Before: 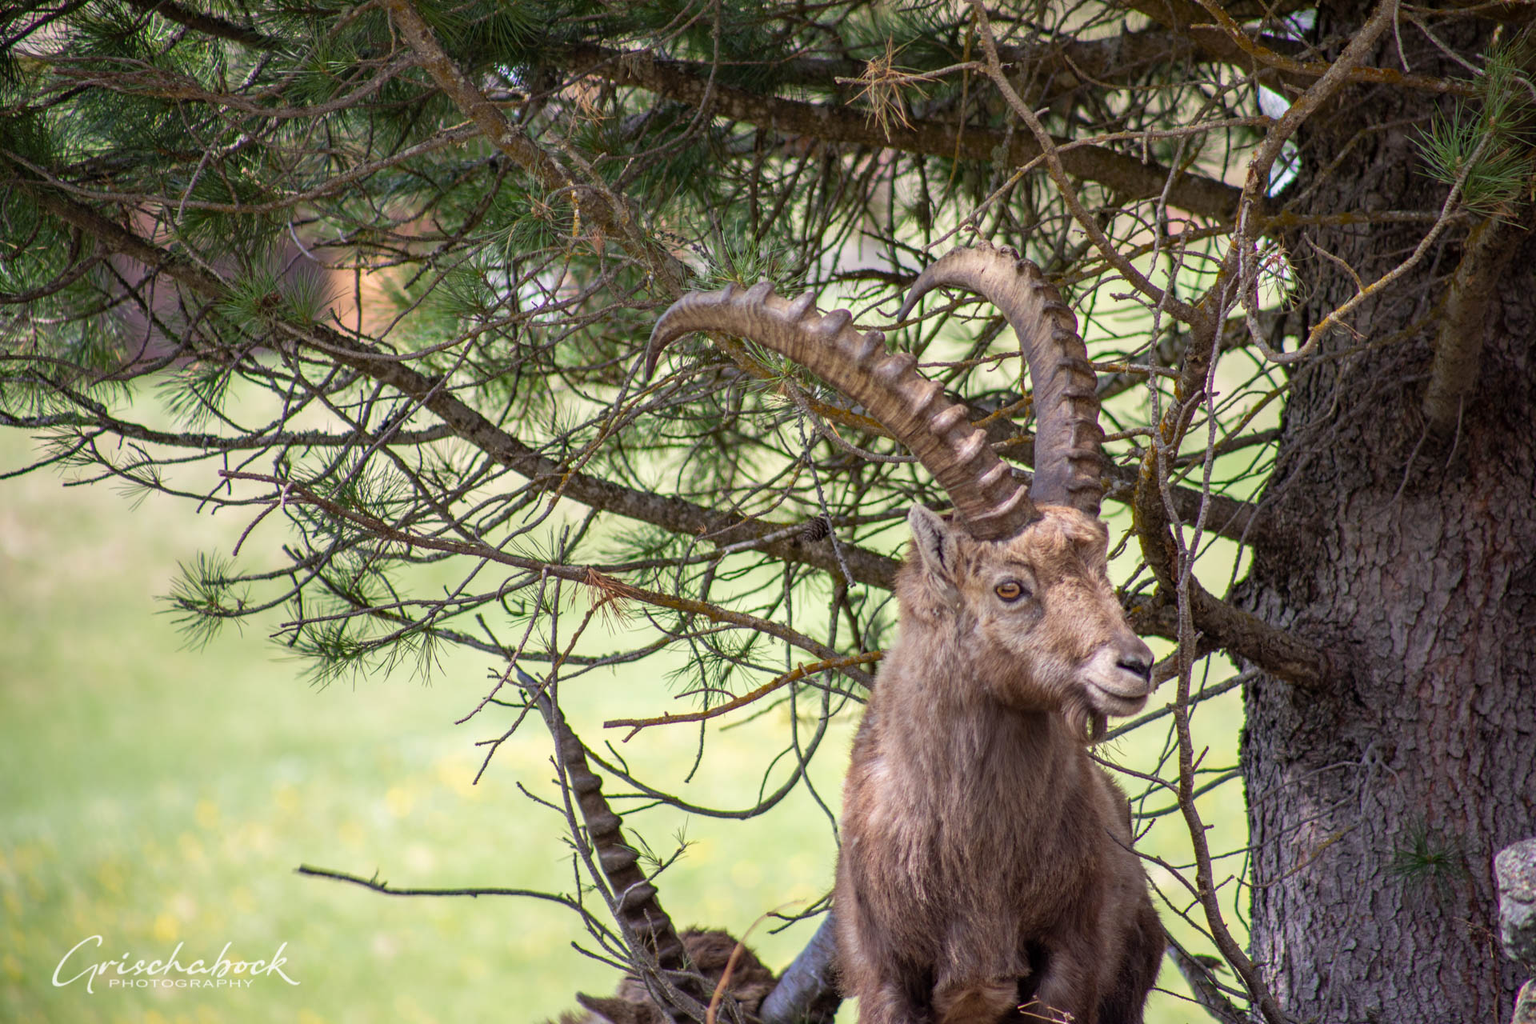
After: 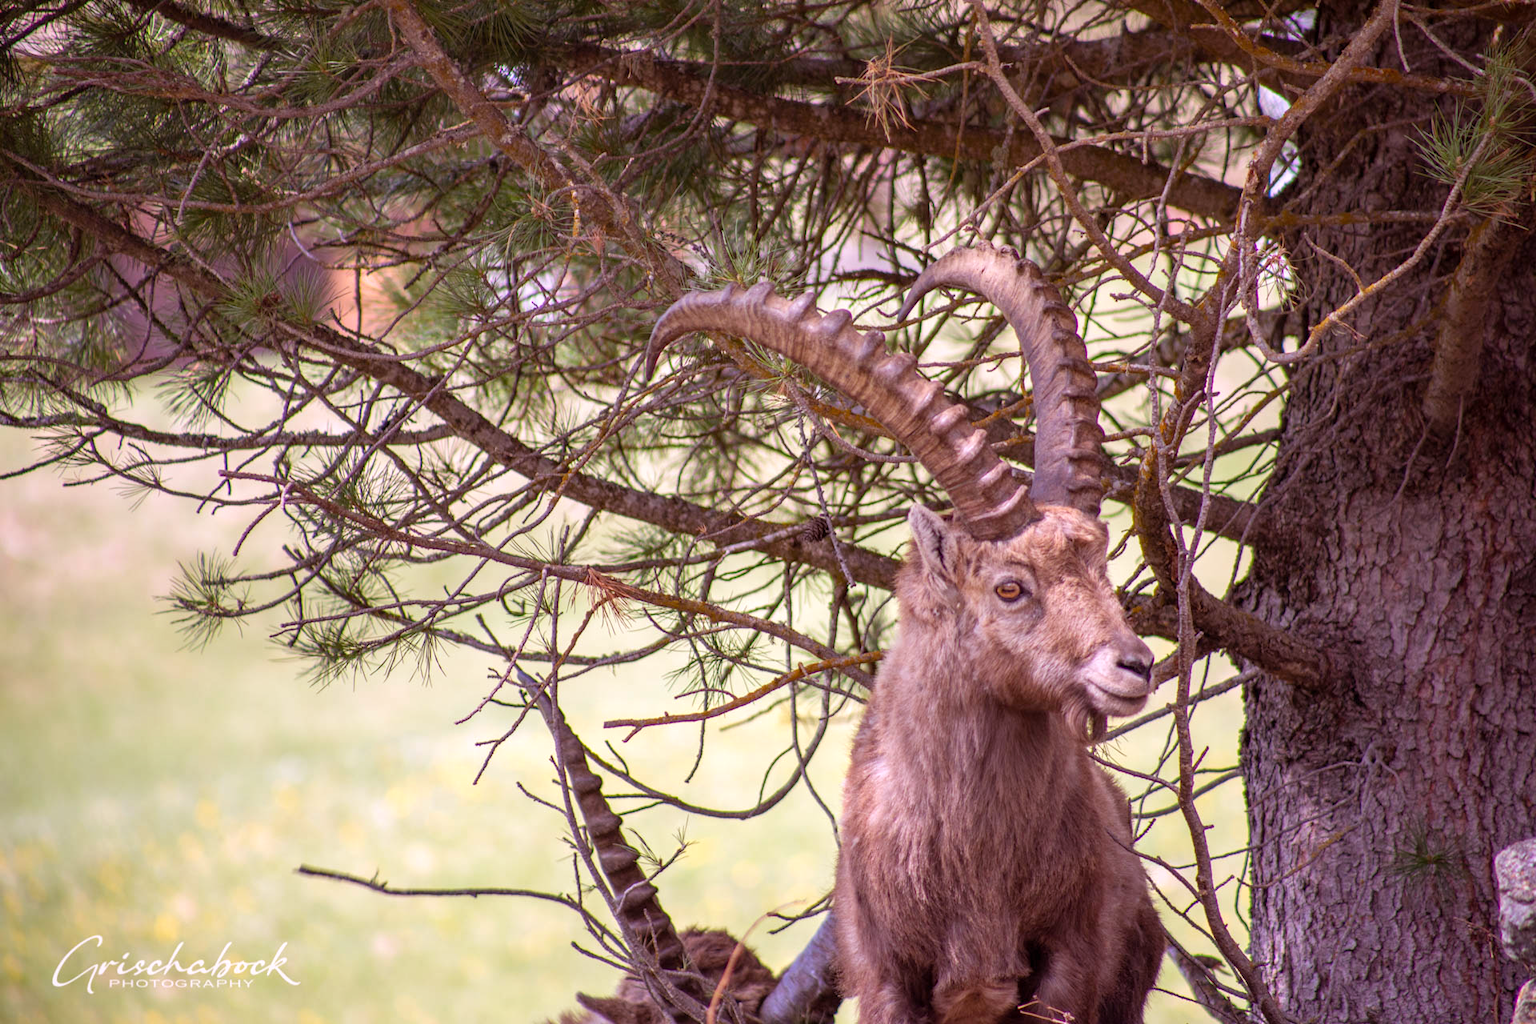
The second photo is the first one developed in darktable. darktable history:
shadows and highlights: shadows -10, white point adjustment 1.5, highlights 10
white balance: red 1.066, blue 1.119
rgb levels: mode RGB, independent channels, levels [[0, 0.474, 1], [0, 0.5, 1], [0, 0.5, 1]]
